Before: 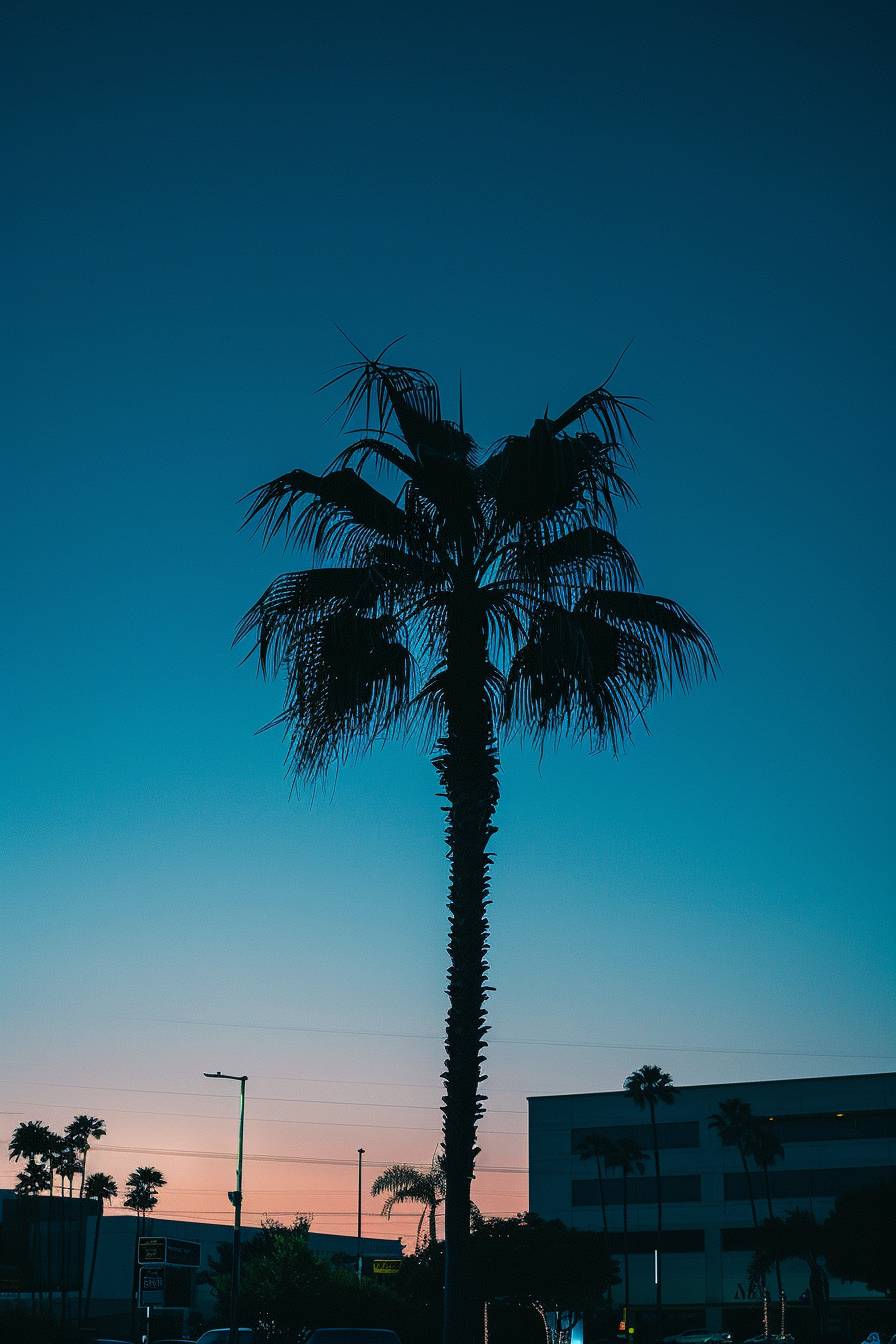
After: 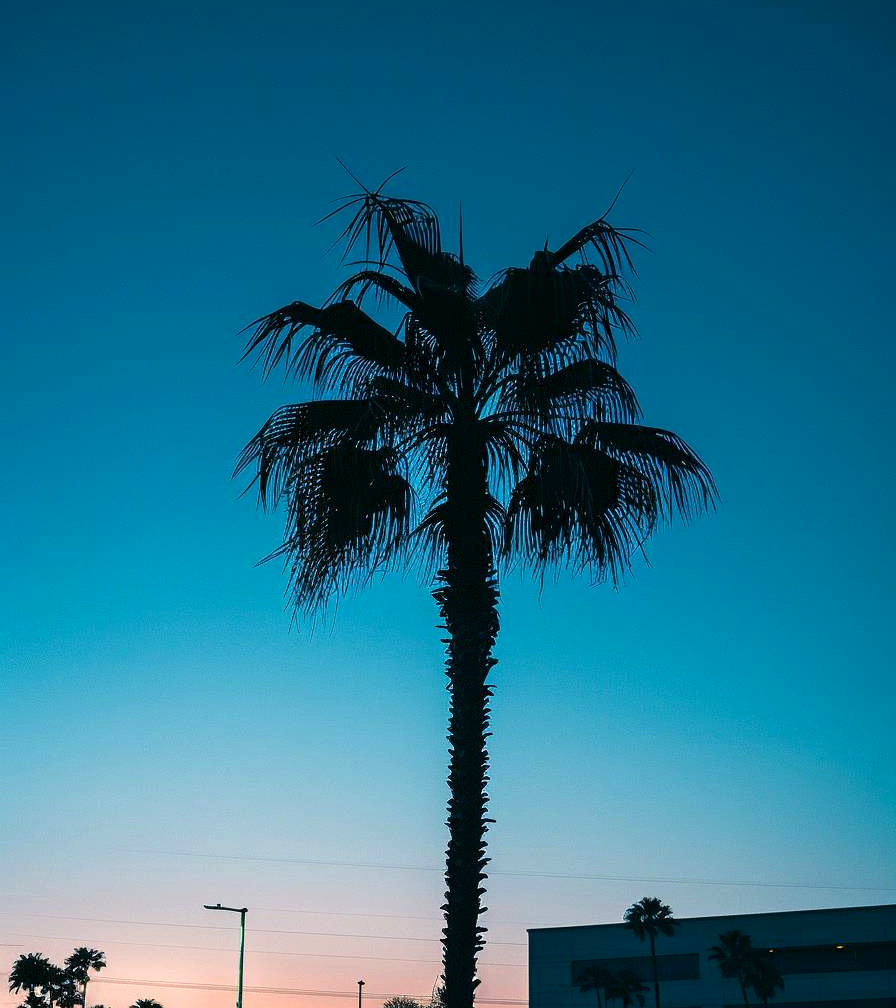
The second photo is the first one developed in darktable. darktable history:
exposure: black level correction 0.001, exposure 0.3 EV, compensate highlight preservation false
crop and rotate: top 12.5%, bottom 12.5%
levels: levels [0, 0.474, 0.947]
